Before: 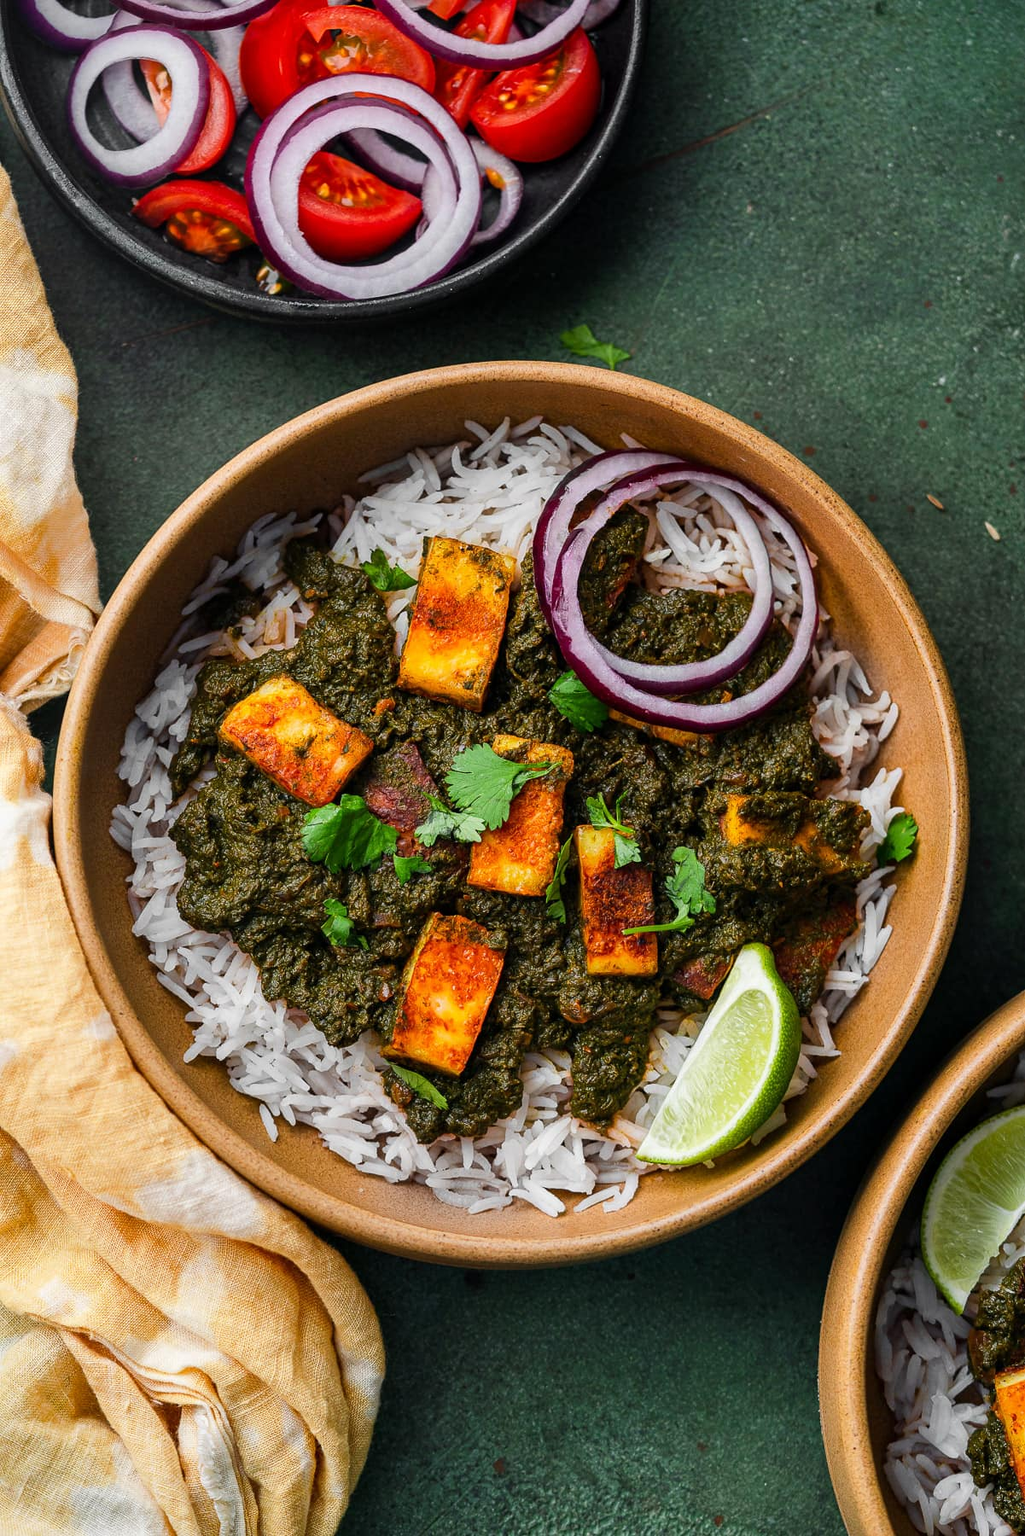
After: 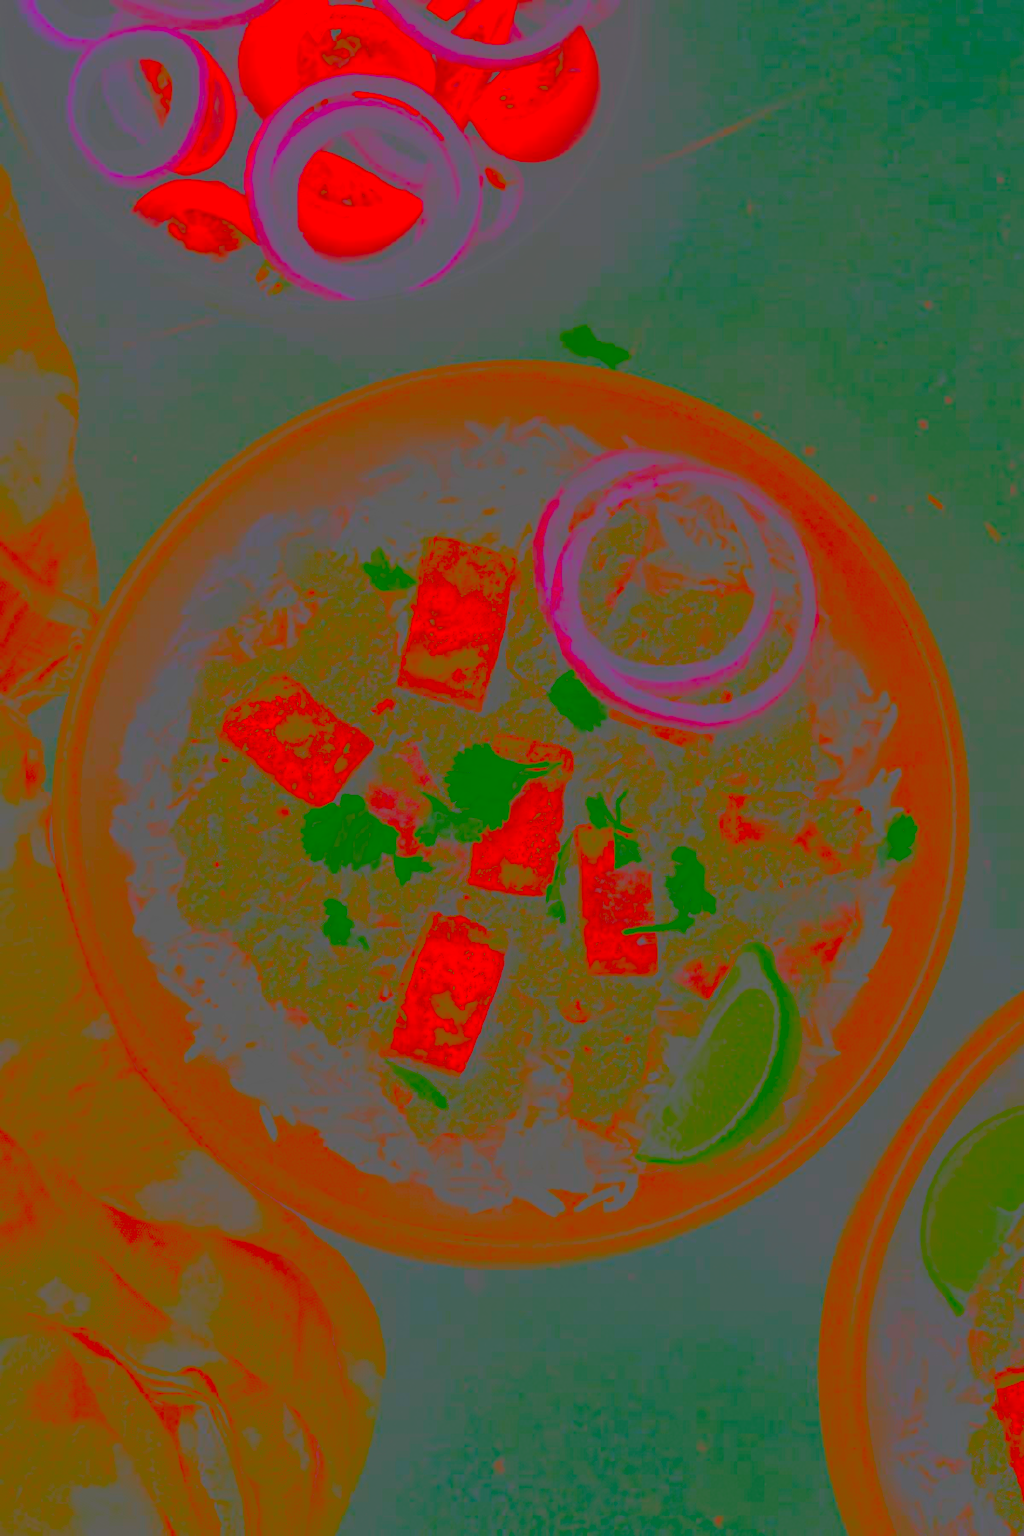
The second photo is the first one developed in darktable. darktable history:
contrast brightness saturation: contrast -0.985, brightness -0.168, saturation 0.758
exposure: exposure 0.748 EV, compensate exposure bias true, compensate highlight preservation false
